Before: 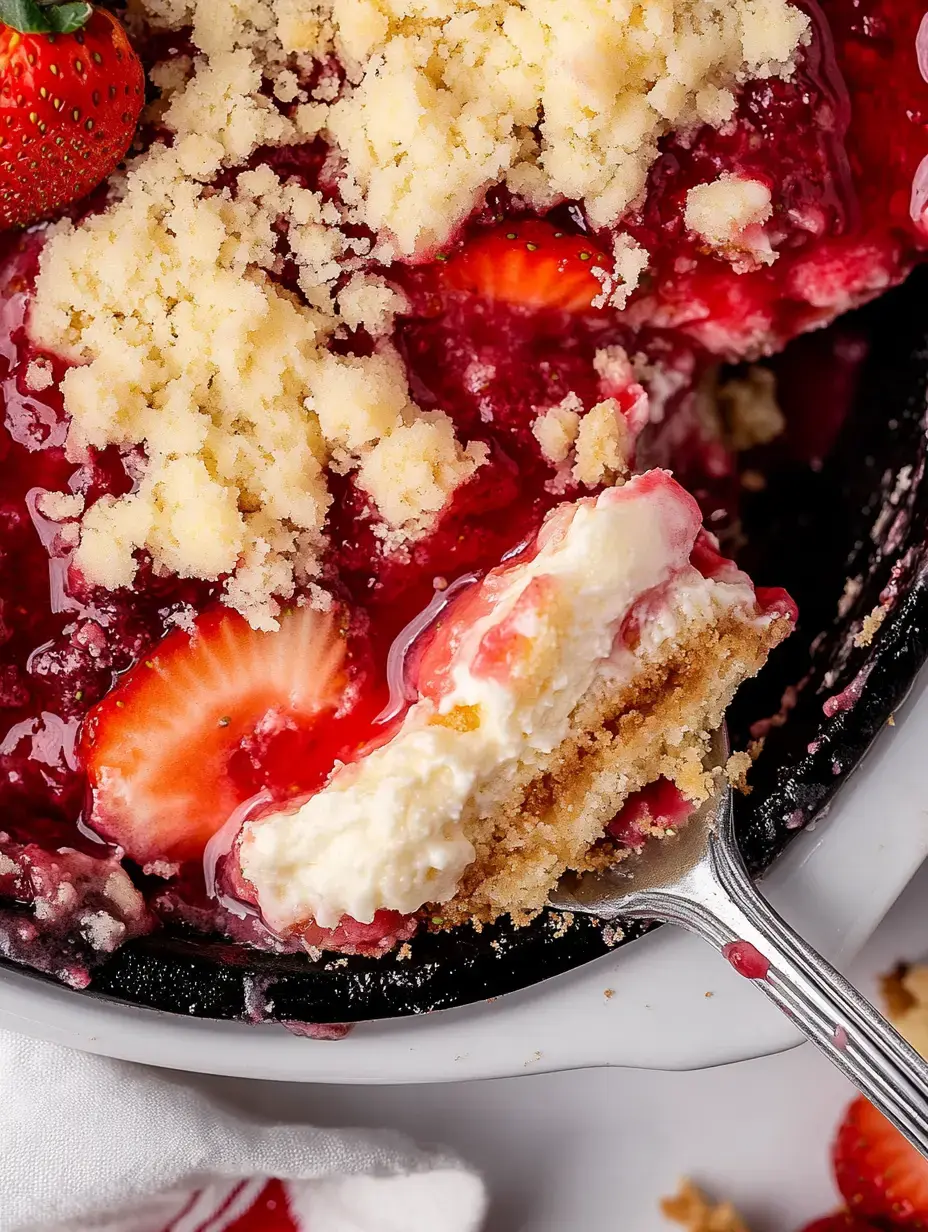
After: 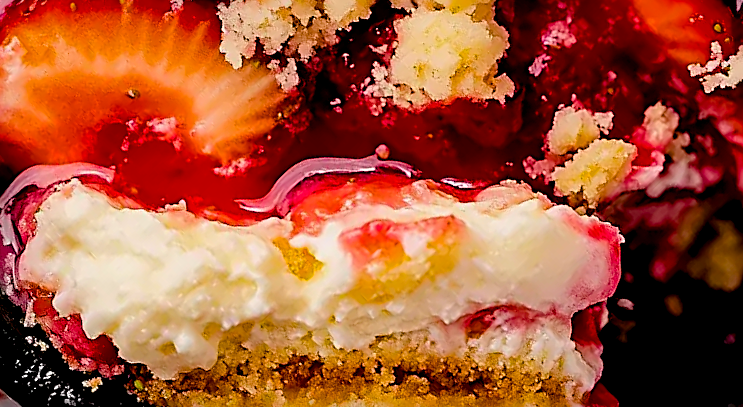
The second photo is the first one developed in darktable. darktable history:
sharpen: radius 2.575, amount 0.697
color balance rgb: global offset › luminance -0.894%, perceptual saturation grading › global saturation 36.226%, perceptual saturation grading › shadows 34.928%, perceptual brilliance grading › global brilliance 2.969%, perceptual brilliance grading › highlights -2.98%, perceptual brilliance grading › shadows 3.477%, global vibrance 20%
exposure: exposure -0.171 EV, compensate highlight preservation false
crop and rotate: angle -45.87°, top 16.186%, right 0.931%, bottom 11.702%
